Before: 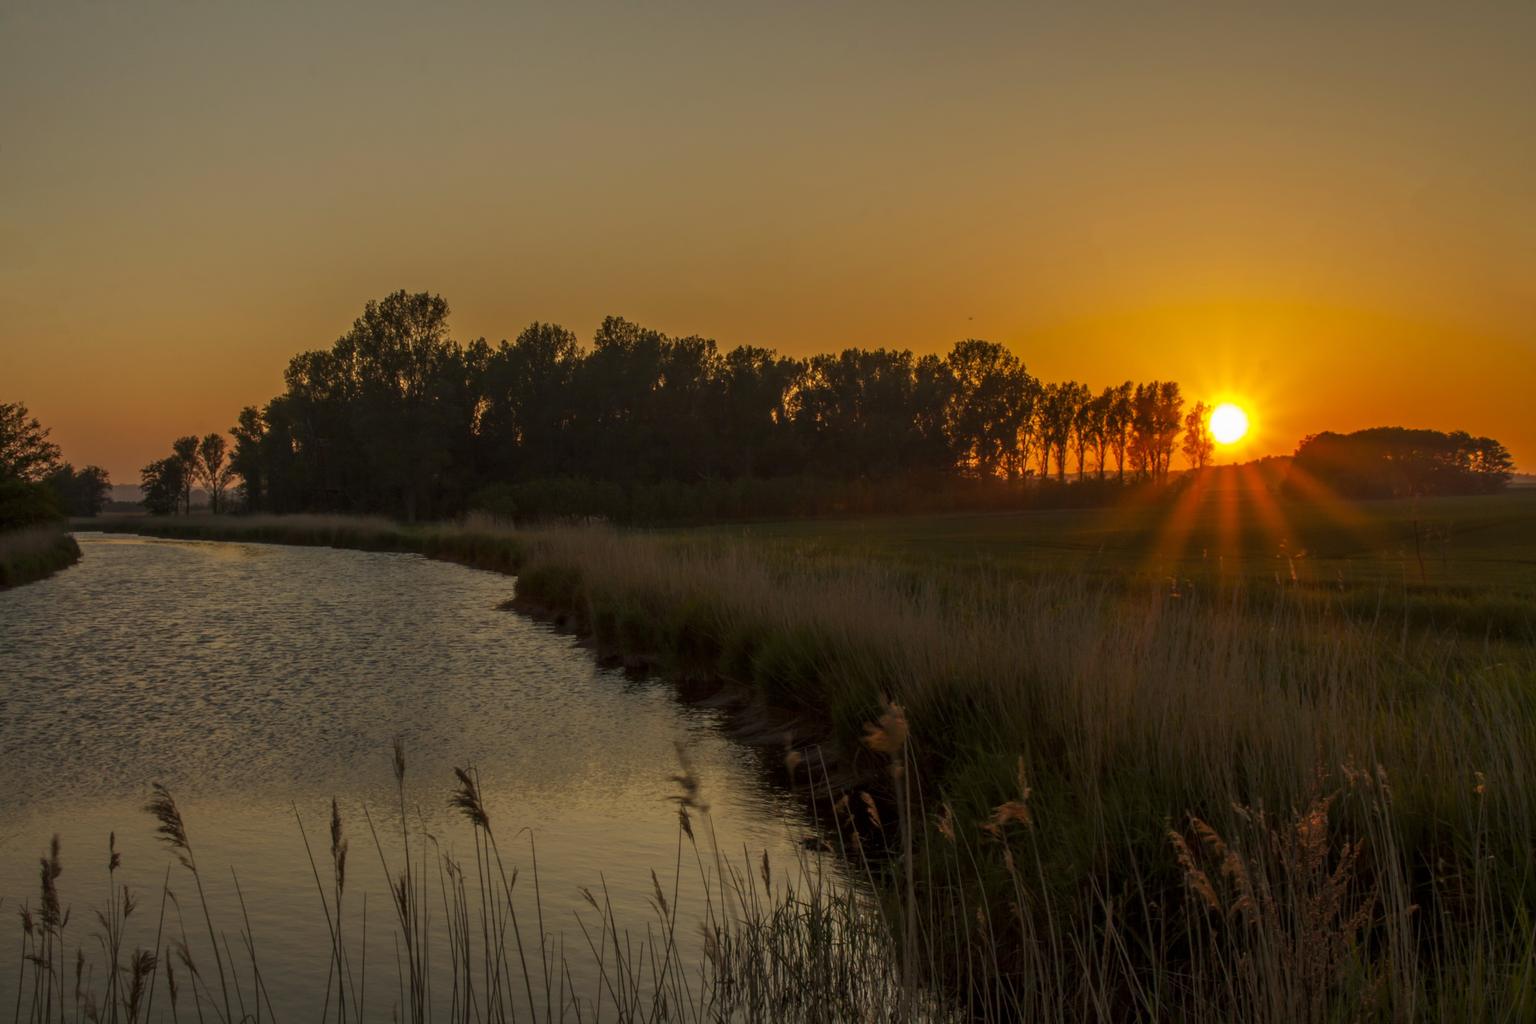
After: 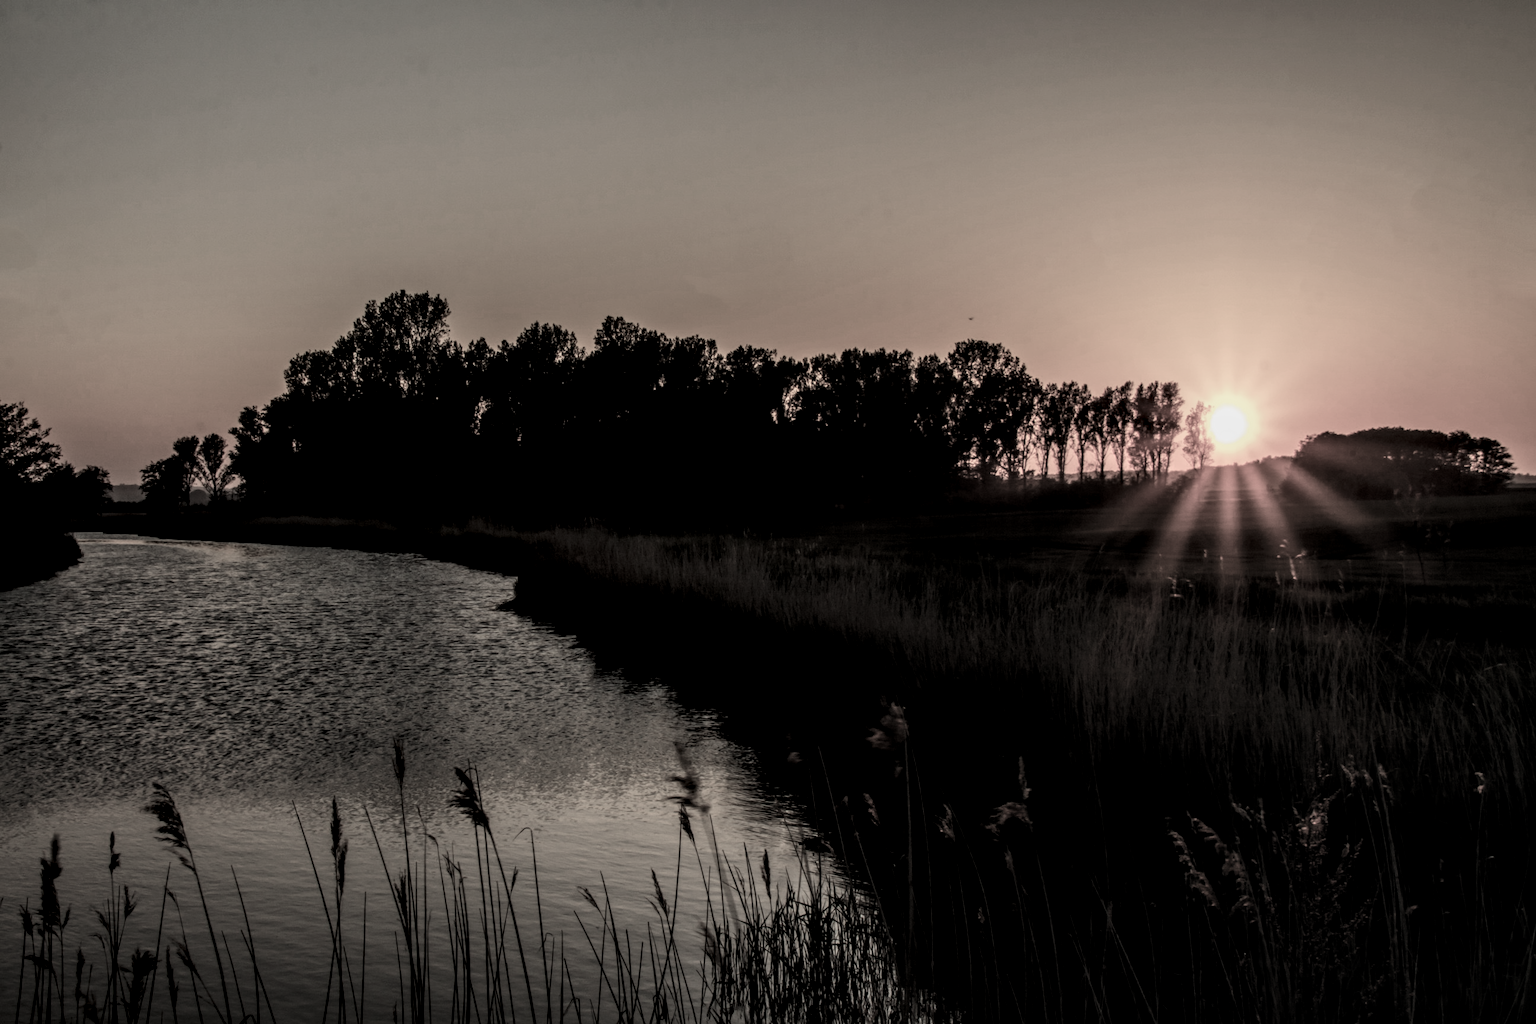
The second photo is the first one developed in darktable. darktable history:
contrast brightness saturation: contrast 0.098, saturation -0.363
filmic rgb: black relative exposure -5.07 EV, white relative exposure 3.96 EV, hardness 2.88, contrast 1.298, highlights saturation mix -29.23%, preserve chrominance RGB euclidean norm, color science v5 (2021), contrast in shadows safe, contrast in highlights safe
local contrast: detail 150%
